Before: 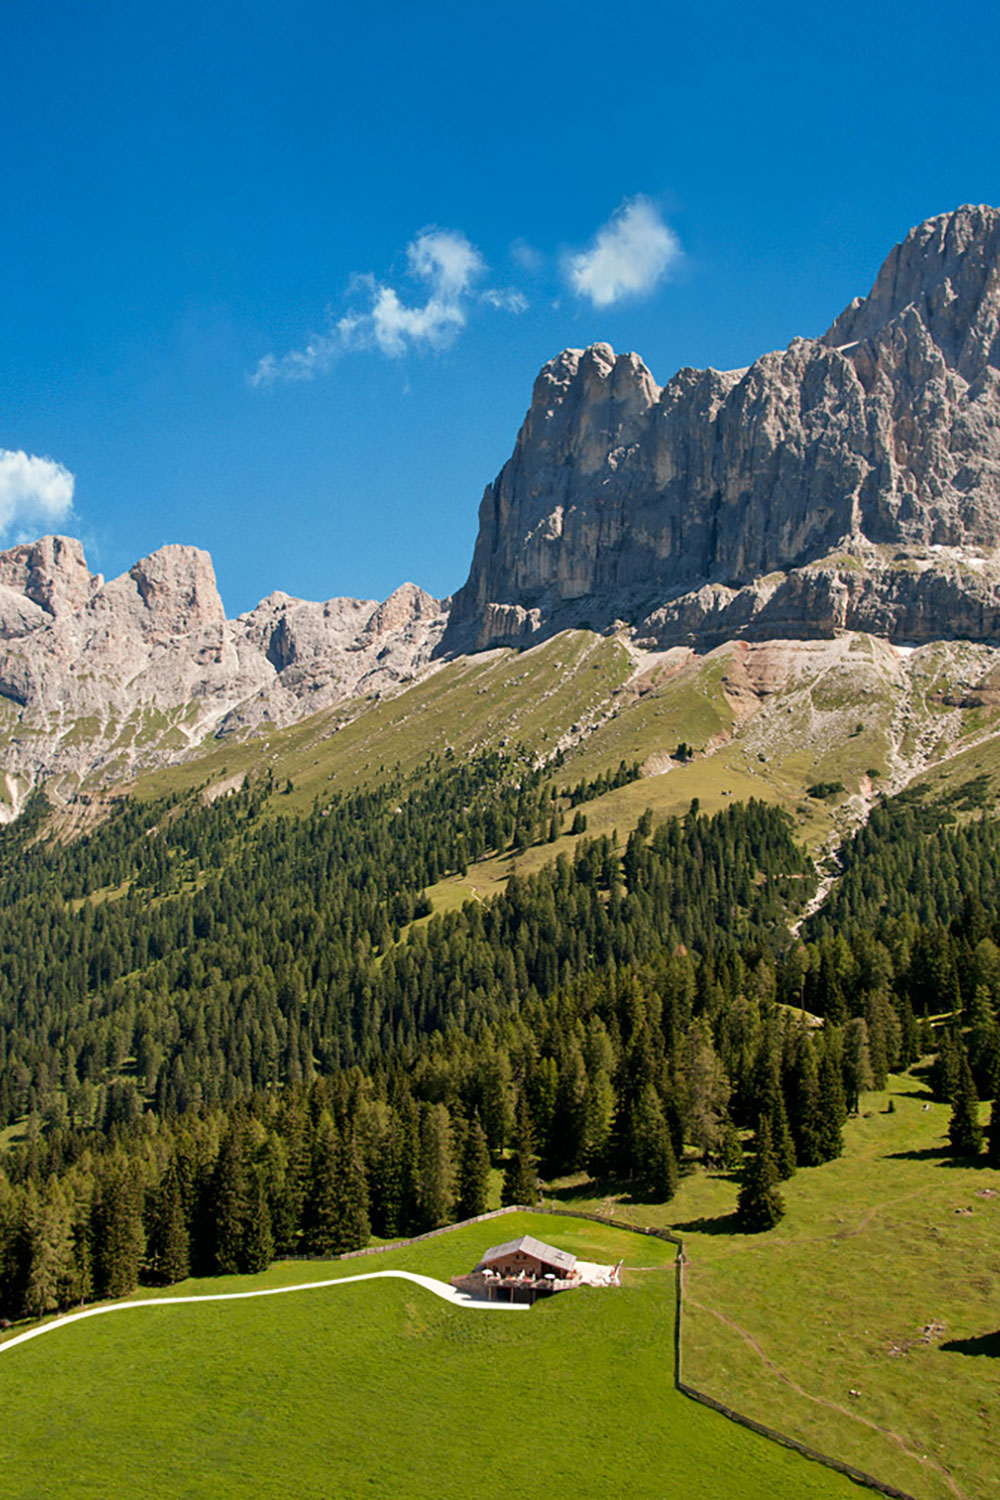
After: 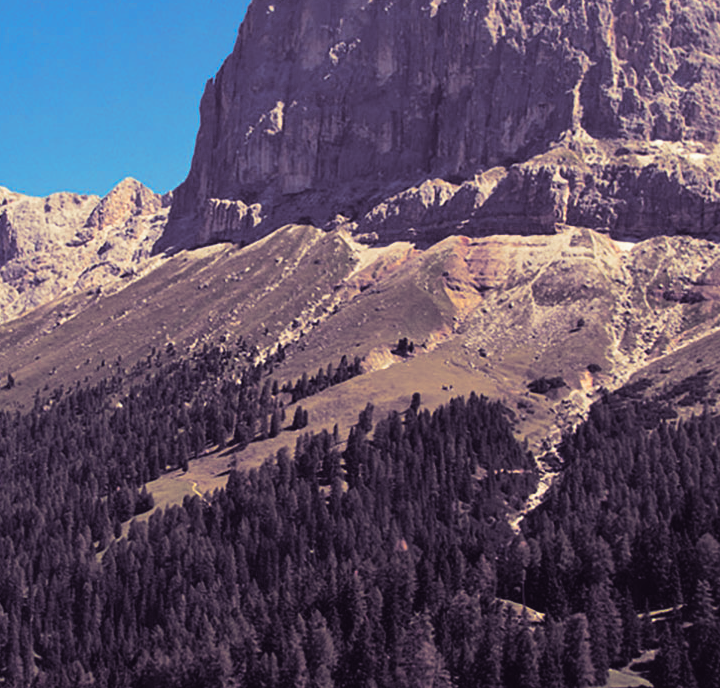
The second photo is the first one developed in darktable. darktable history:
color balance rgb: shadows lift › chroma 2%, shadows lift › hue 219.6°, power › hue 313.2°, highlights gain › chroma 3%, highlights gain › hue 75.6°, global offset › luminance 0.5%, perceptual saturation grading › global saturation 15.33%, perceptual saturation grading › highlights -19.33%, perceptual saturation grading › shadows 20%, global vibrance 20%
crop and rotate: left 27.938%, top 27.046%, bottom 27.046%
split-toning: shadows › hue 266.4°, shadows › saturation 0.4, highlights › hue 61.2°, highlights › saturation 0.3, compress 0%
contrast brightness saturation: contrast 0.08, saturation 0.2
